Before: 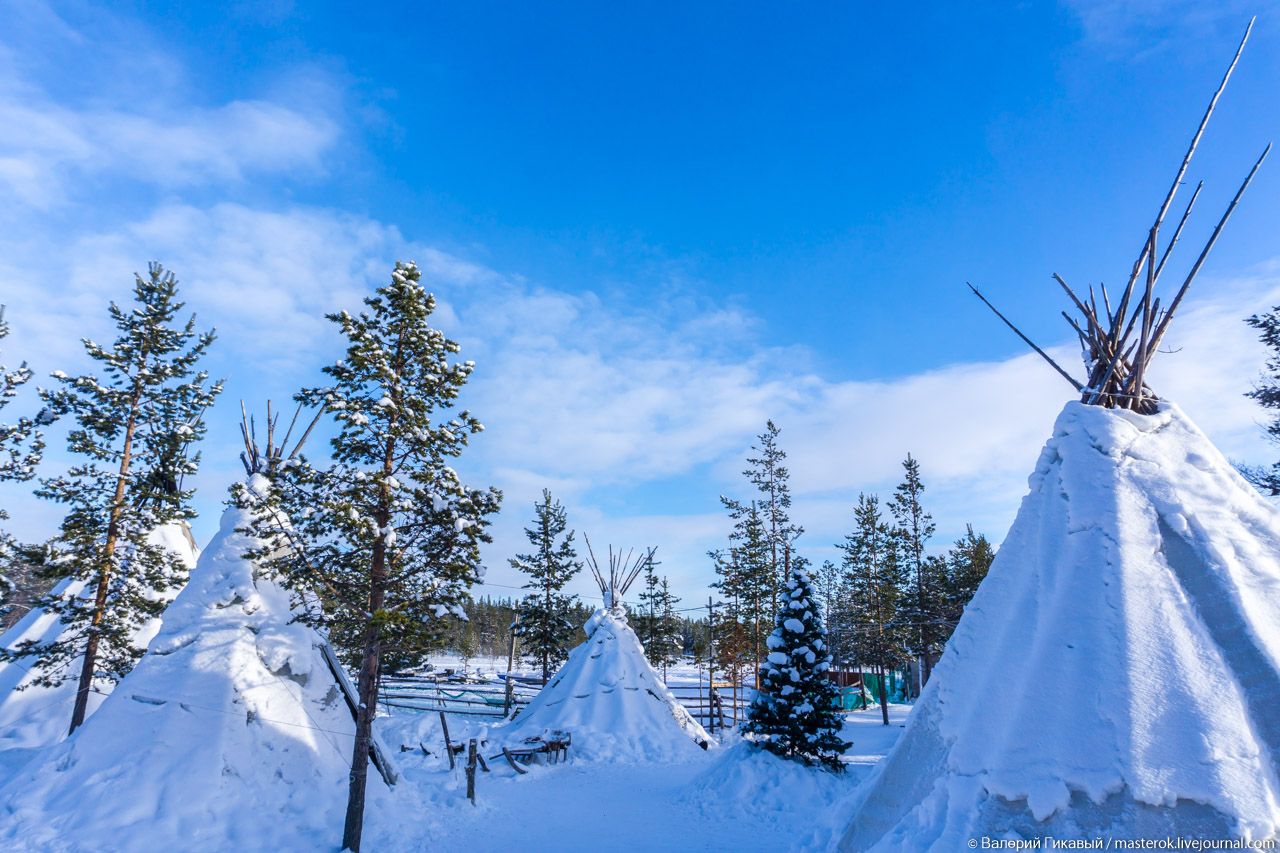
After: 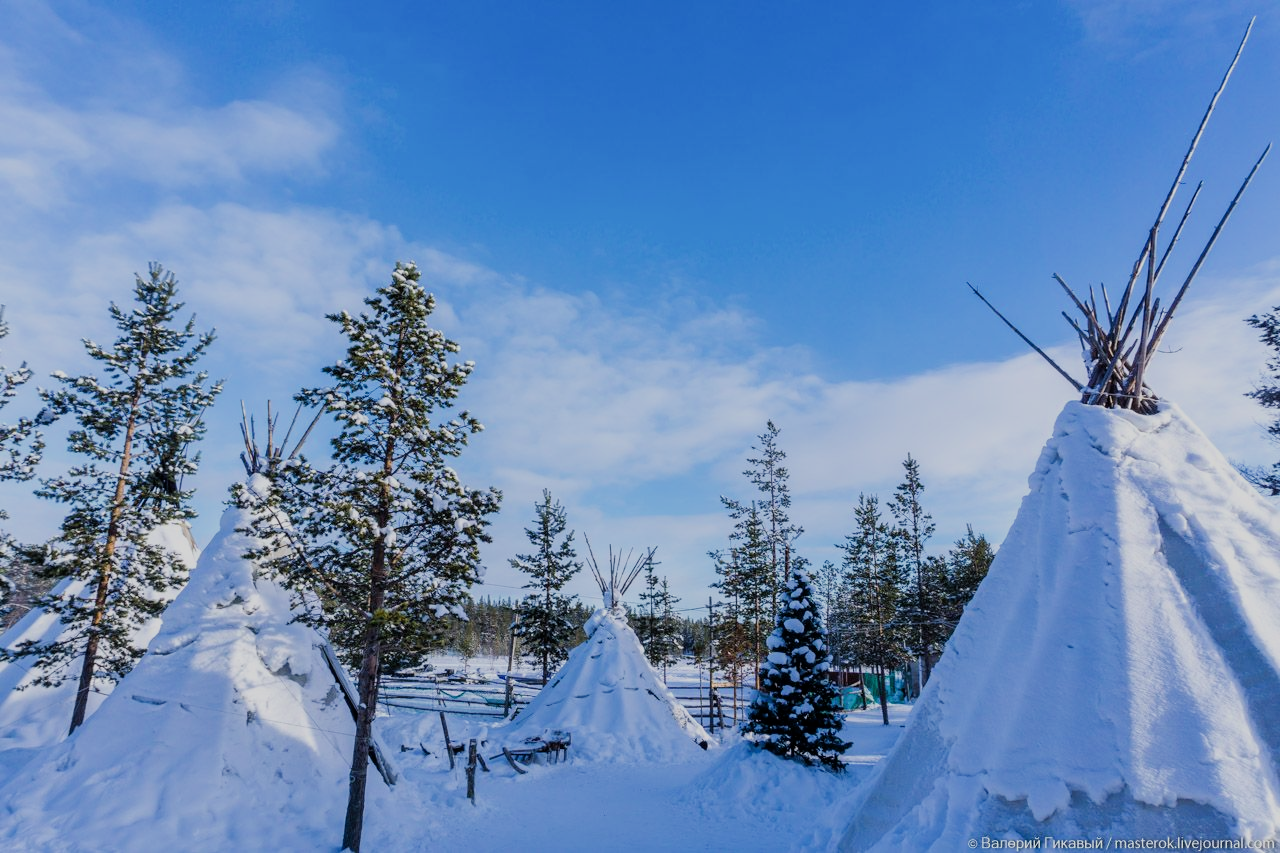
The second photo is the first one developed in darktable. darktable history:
white balance: emerald 1
filmic rgb: black relative exposure -7.65 EV, white relative exposure 4.56 EV, hardness 3.61
